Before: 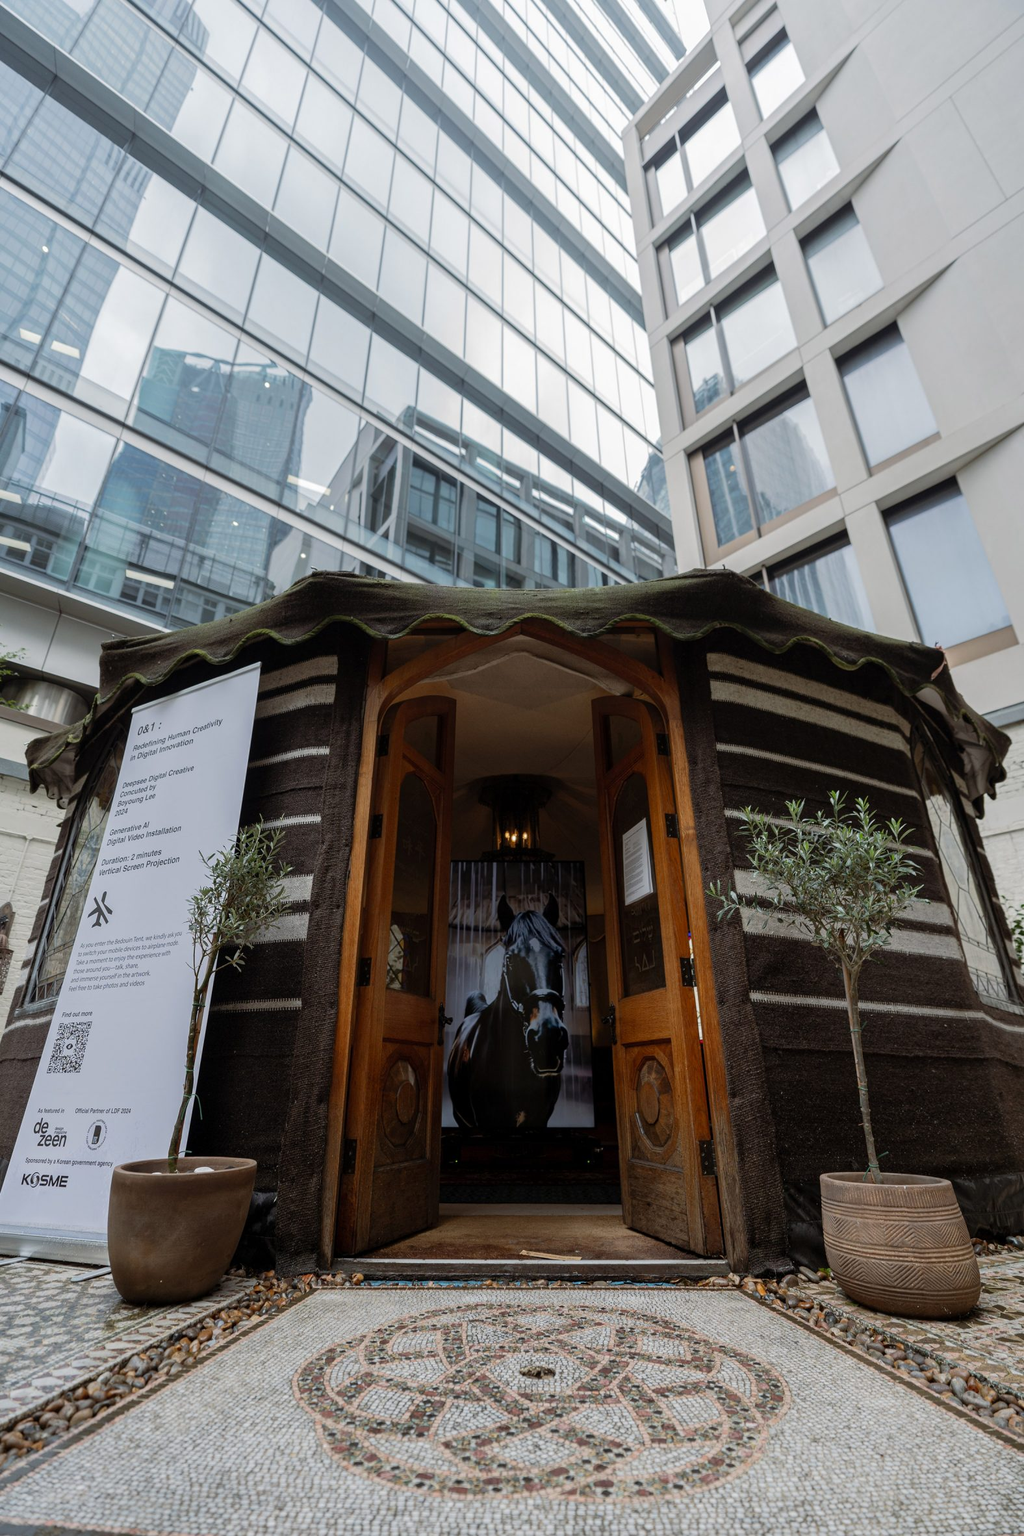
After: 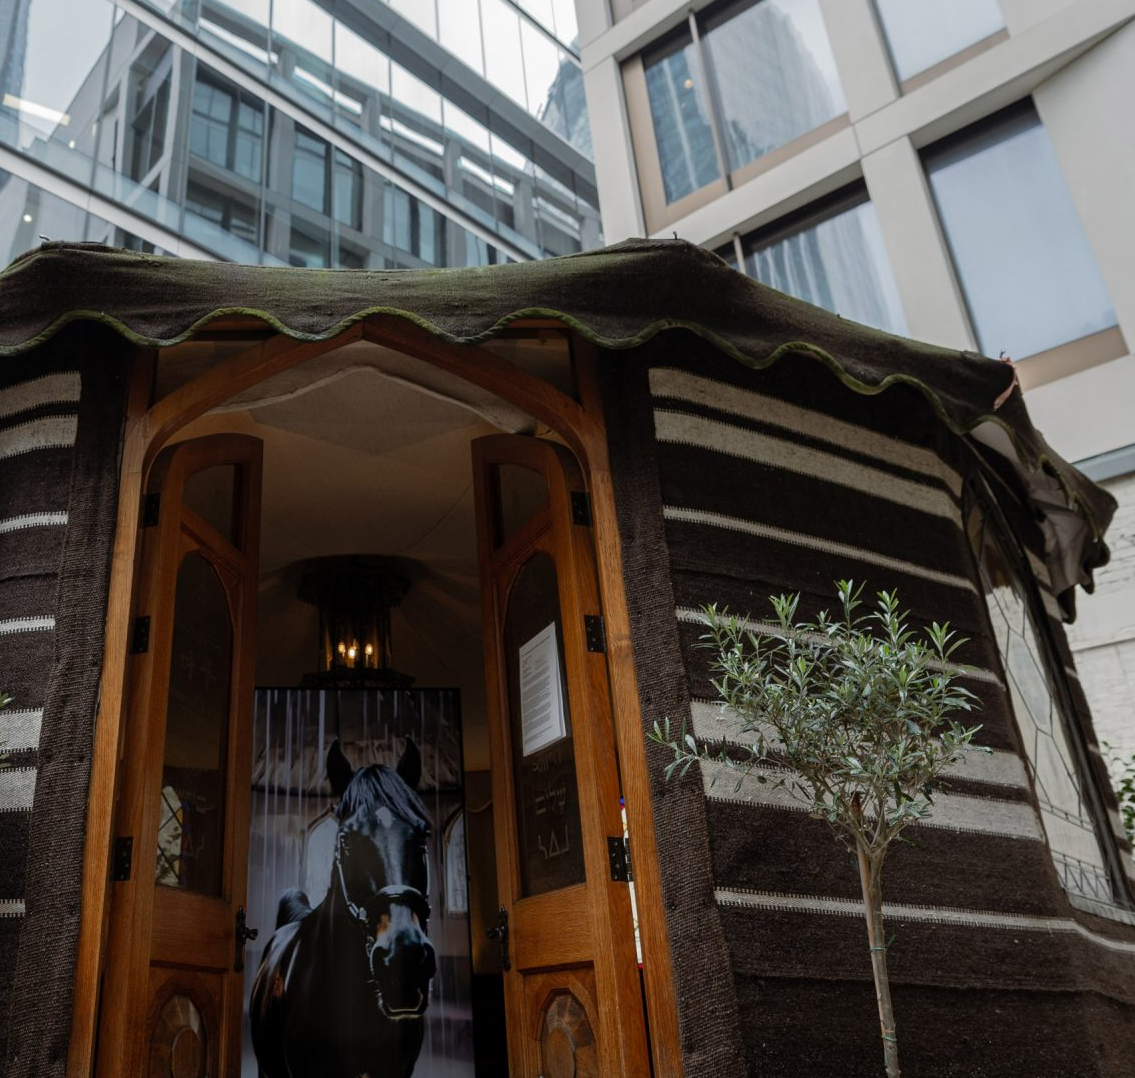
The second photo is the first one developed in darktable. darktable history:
crop and rotate: left 27.973%, top 26.97%, bottom 27.414%
